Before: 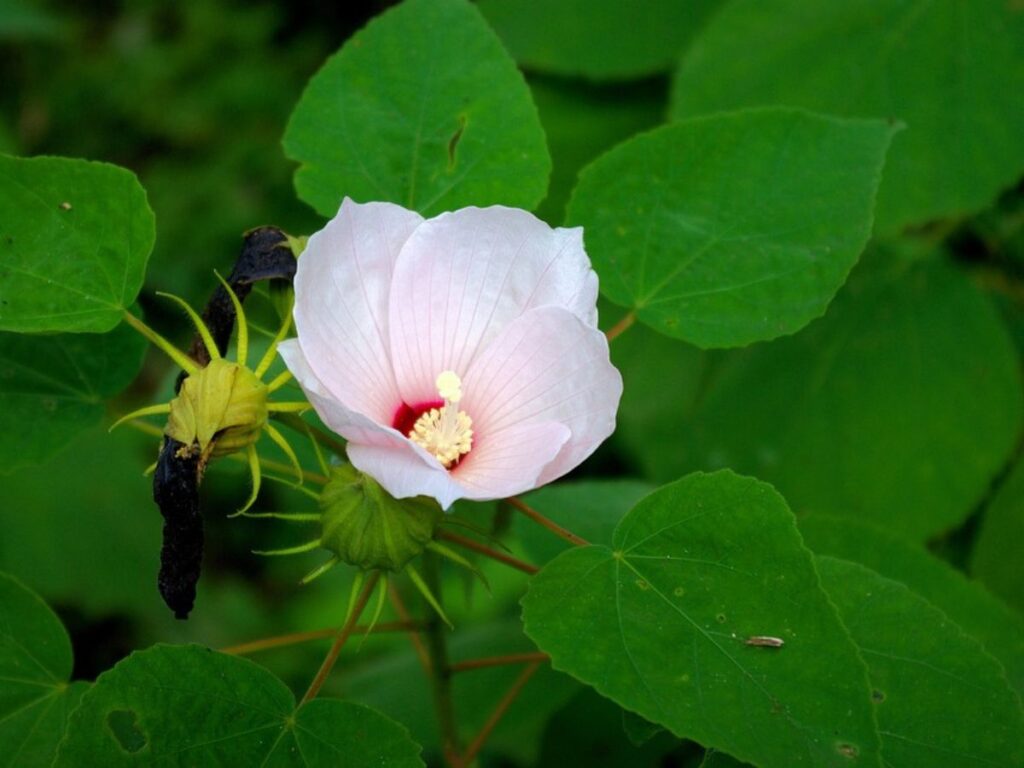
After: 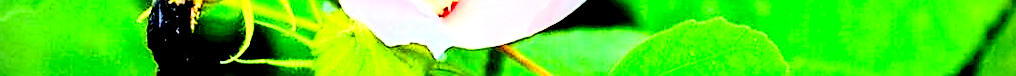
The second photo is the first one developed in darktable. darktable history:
exposure: black level correction 0.01, exposure 1 EV, compensate highlight preservation false
white balance: emerald 1
crop and rotate: top 59.084%, bottom 30.916%
vignetting: on, module defaults
tone curve: curves: ch0 [(0, 0) (0.417, 0.851) (1, 1)]
sharpen: radius 1.4, amount 1.25, threshold 0.7
rotate and perspective: rotation 0.192°, lens shift (horizontal) -0.015, crop left 0.005, crop right 0.996, crop top 0.006, crop bottom 0.99
local contrast: detail 135%, midtone range 0.75
